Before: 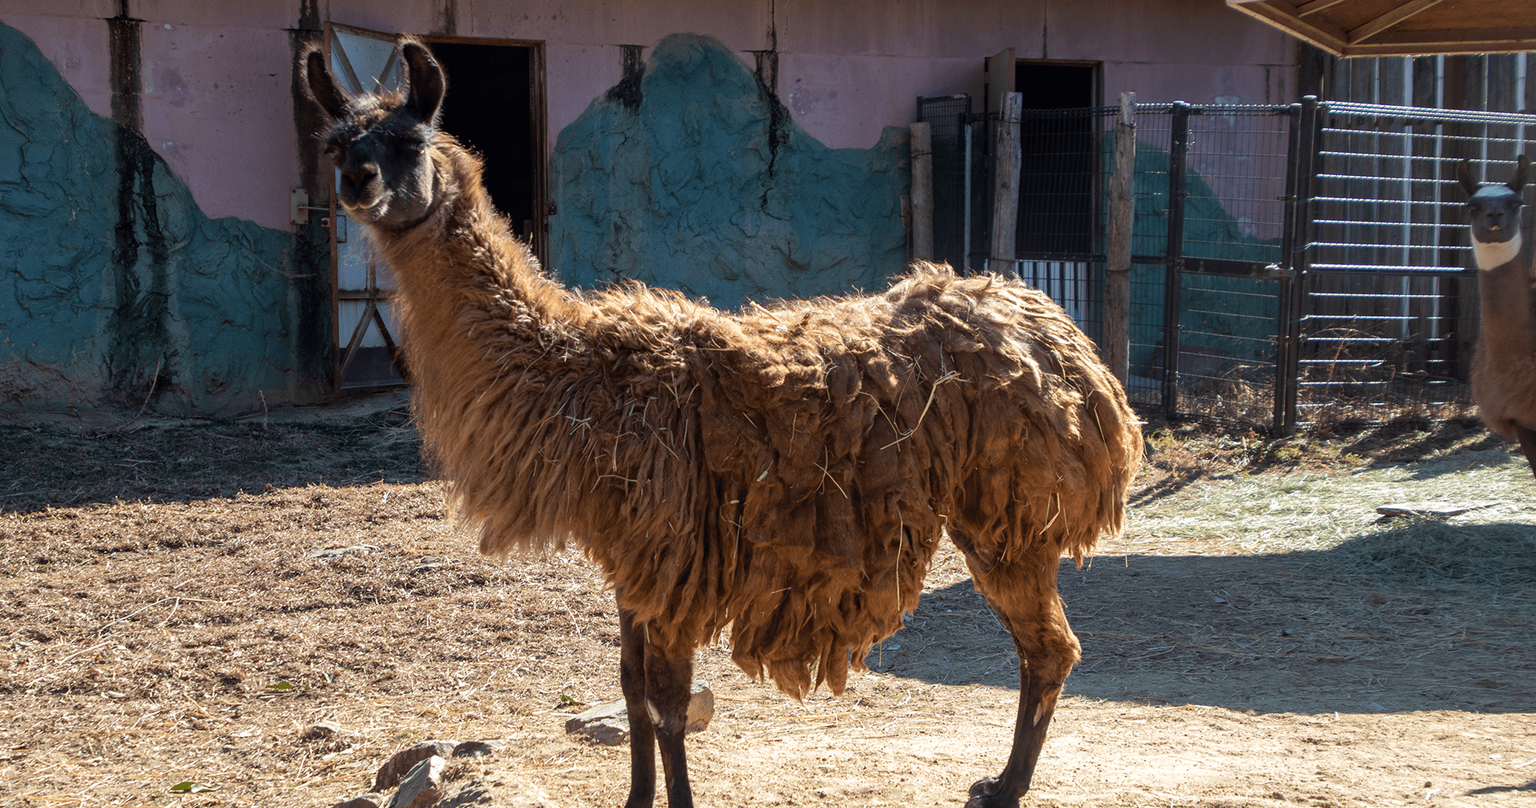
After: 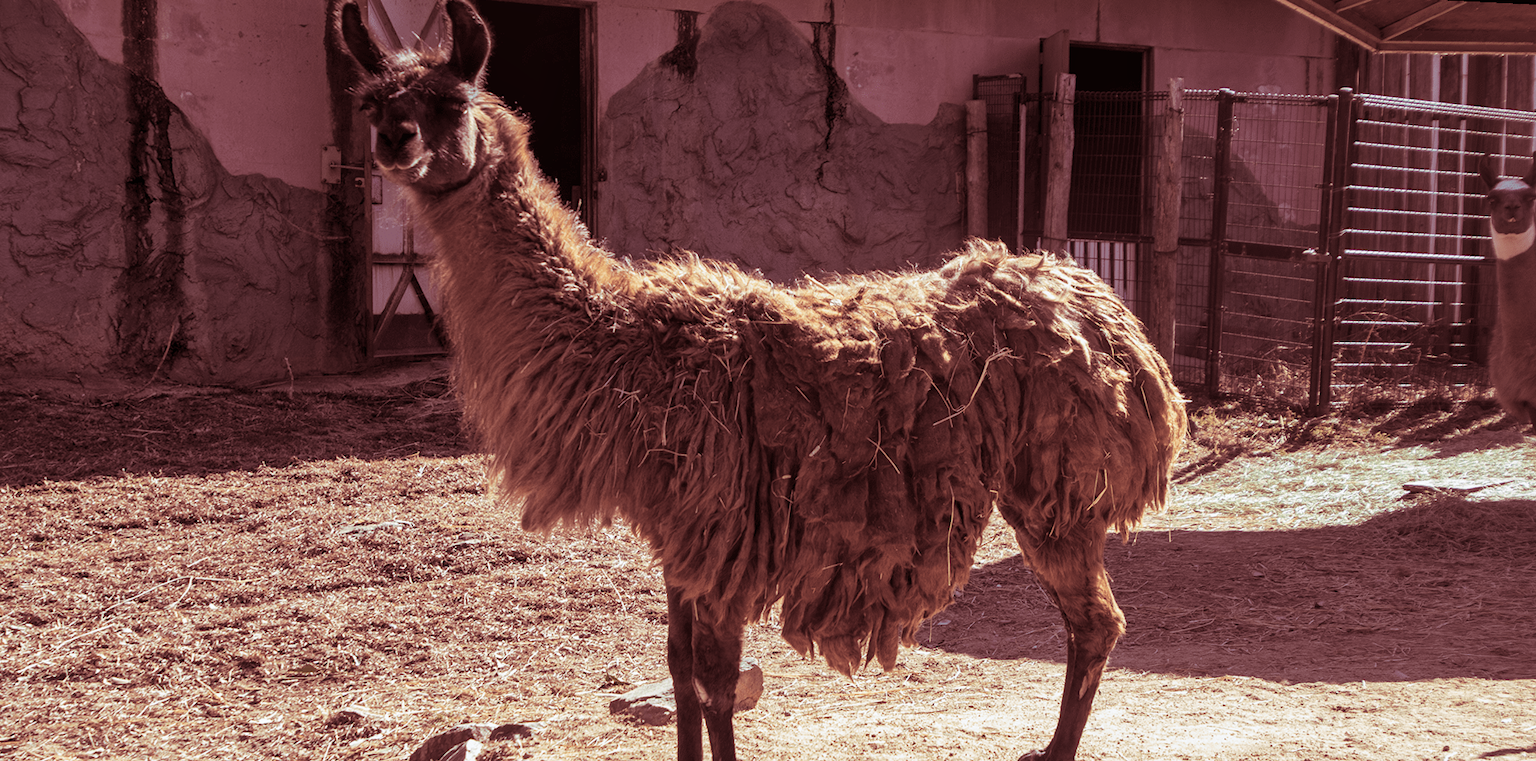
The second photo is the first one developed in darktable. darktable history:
rotate and perspective: rotation 0.679°, lens shift (horizontal) 0.136, crop left 0.009, crop right 0.991, crop top 0.078, crop bottom 0.95
color balance: mode lift, gamma, gain (sRGB), lift [1.04, 1, 1, 0.97], gamma [1.01, 1, 1, 0.97], gain [0.96, 1, 1, 0.97]
split-toning: highlights › saturation 0, balance -61.83
white balance: red 0.984, blue 1.059
local contrast: mode bilateral grid, contrast 20, coarseness 50, detail 120%, midtone range 0.2
